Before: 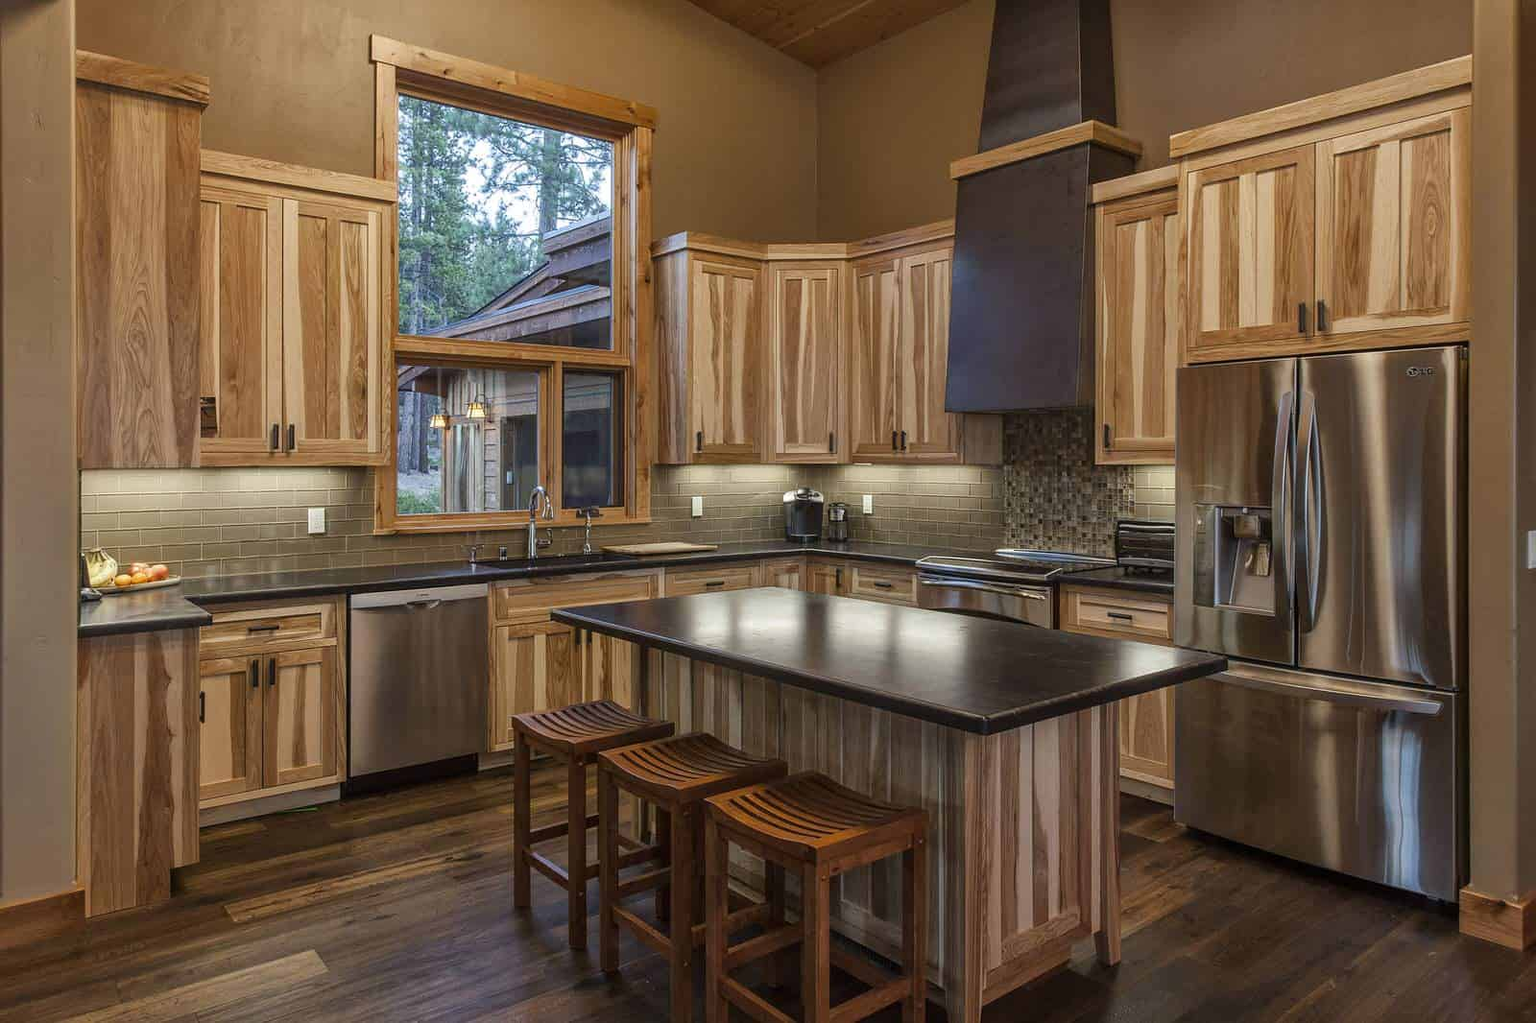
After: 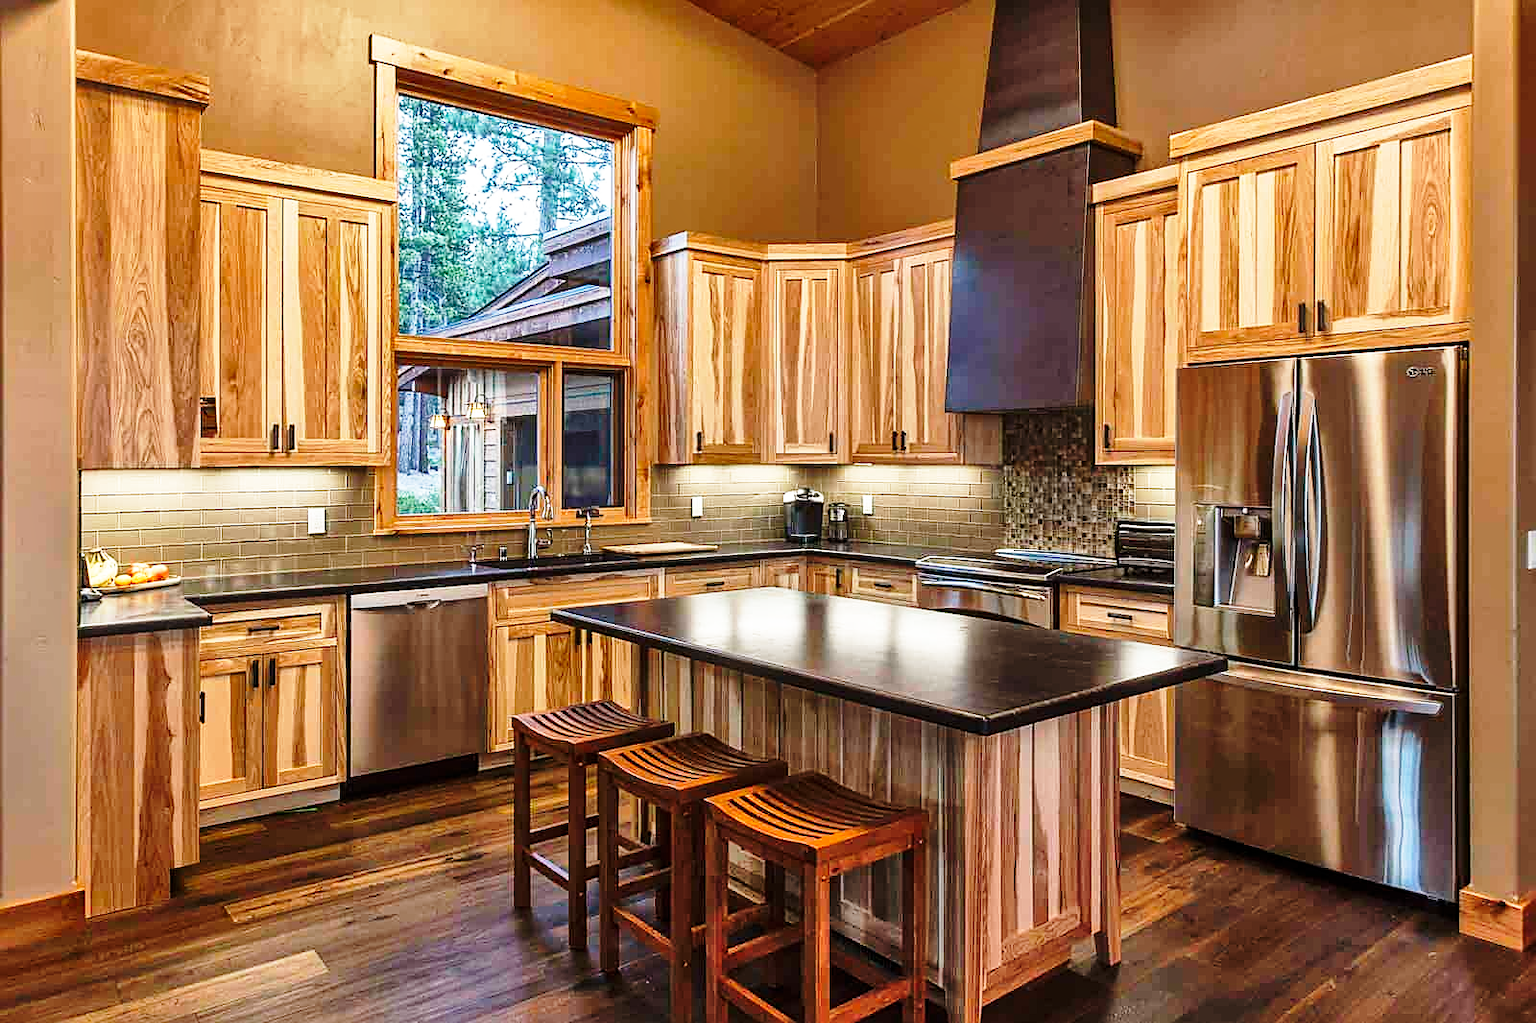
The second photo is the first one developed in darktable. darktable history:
shadows and highlights: low approximation 0.01, soften with gaussian
base curve: curves: ch0 [(0, 0) (0.026, 0.03) (0.109, 0.232) (0.351, 0.748) (0.669, 0.968) (1, 1)], preserve colors none
sharpen: on, module defaults
